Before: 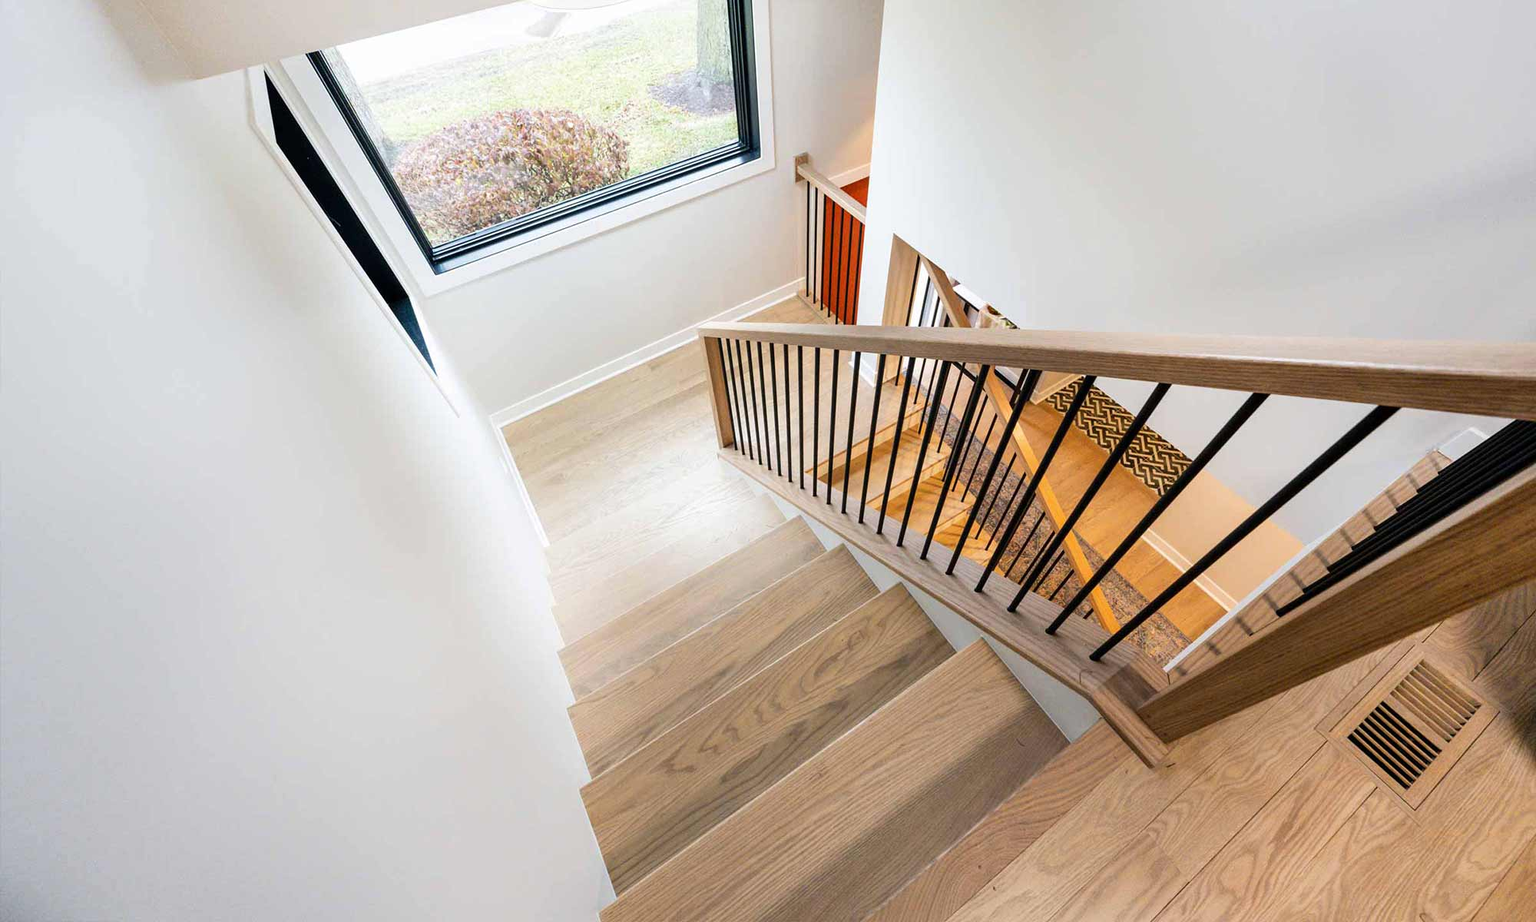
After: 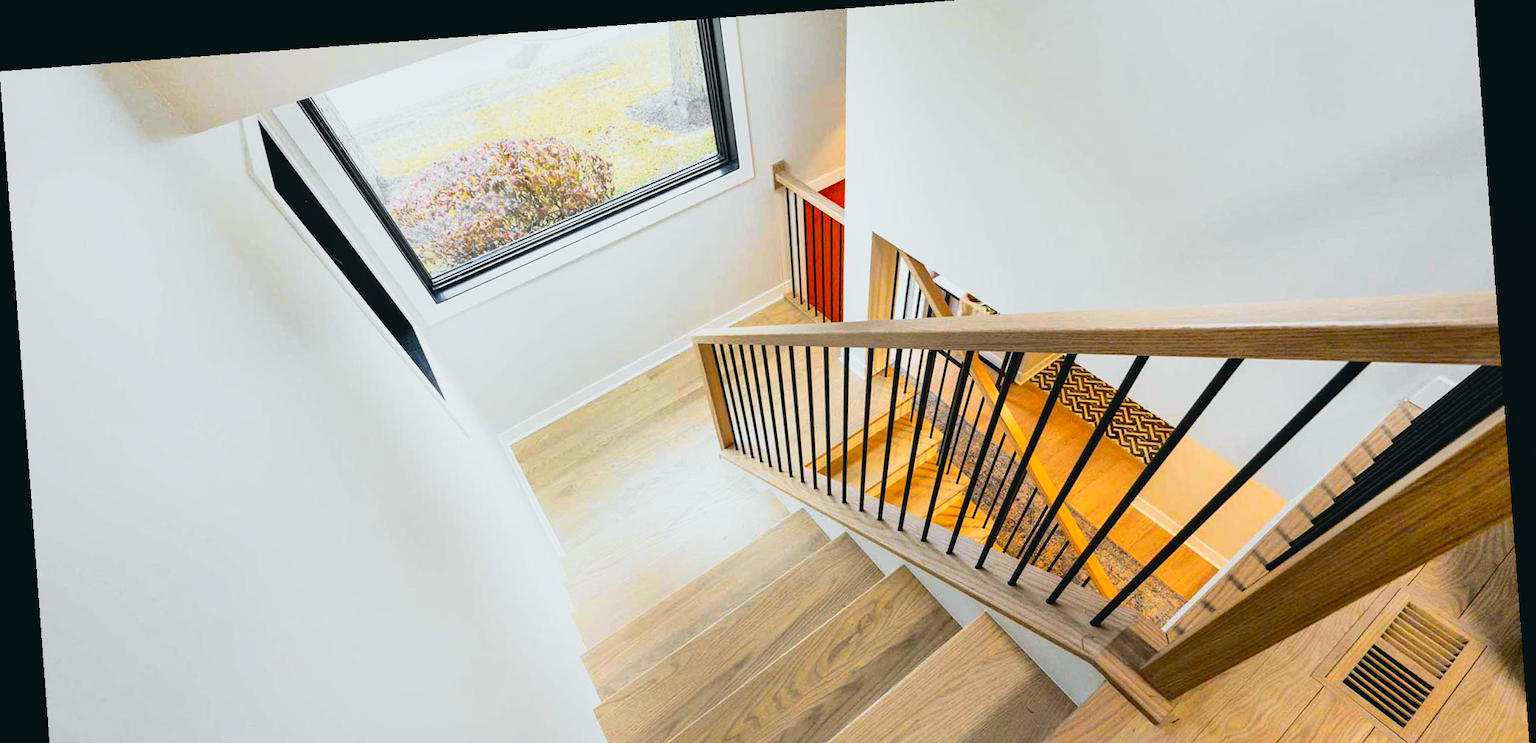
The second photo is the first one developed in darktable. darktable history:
crop: top 3.857%, bottom 21.132%
rotate and perspective: rotation -4.25°, automatic cropping off
tone curve: curves: ch0 [(0, 0.026) (0.058, 0.049) (0.246, 0.214) (0.437, 0.498) (0.55, 0.644) (0.657, 0.767) (0.822, 0.9) (1, 0.961)]; ch1 [(0, 0) (0.346, 0.307) (0.408, 0.369) (0.453, 0.457) (0.476, 0.489) (0.502, 0.493) (0.521, 0.515) (0.537, 0.531) (0.612, 0.641) (0.676, 0.728) (1, 1)]; ch2 [(0, 0) (0.346, 0.34) (0.434, 0.46) (0.485, 0.494) (0.5, 0.494) (0.511, 0.504) (0.537, 0.551) (0.579, 0.599) (0.625, 0.686) (1, 1)], color space Lab, independent channels, preserve colors none
shadows and highlights: on, module defaults
